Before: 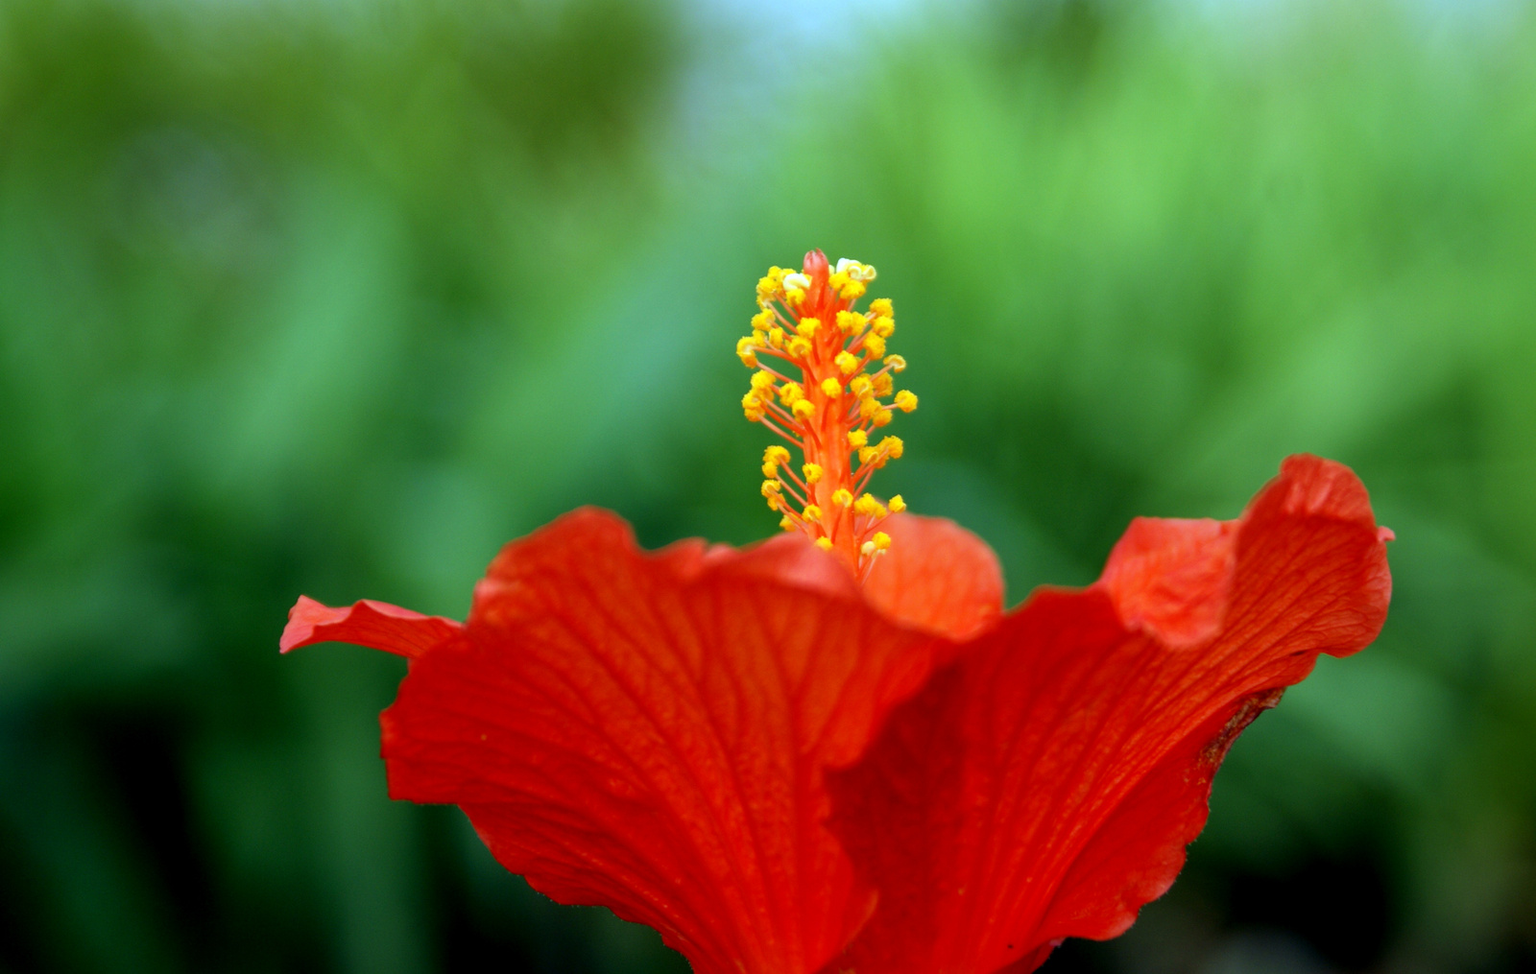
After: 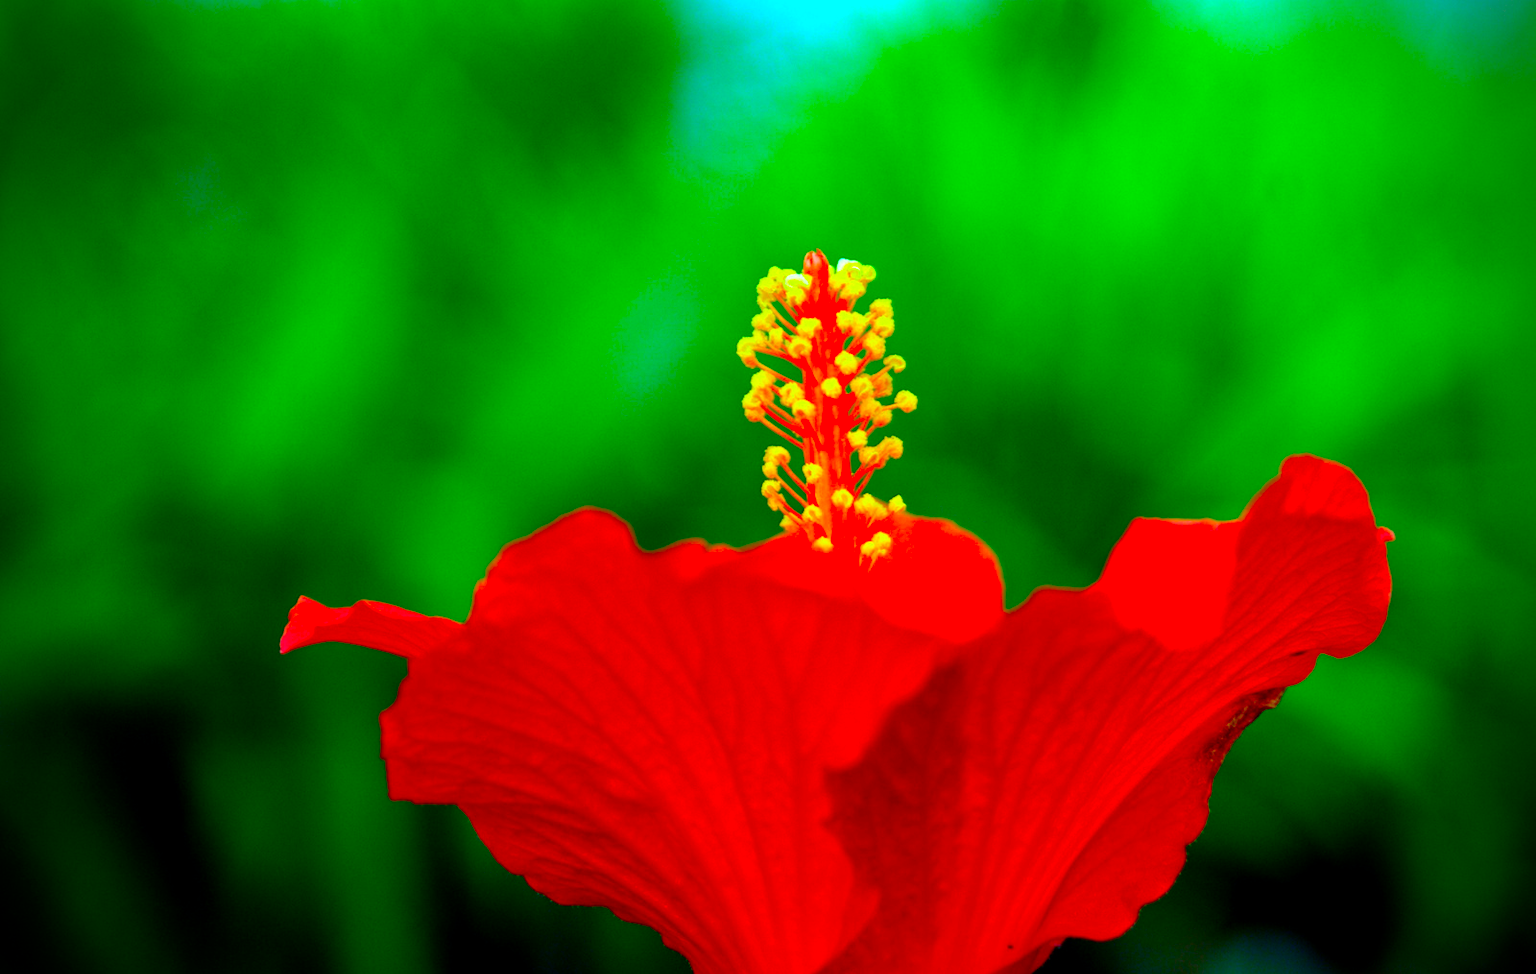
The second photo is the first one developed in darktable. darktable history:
exposure: exposure 0.198 EV, compensate highlight preservation false
vignetting: fall-off start 87.98%, fall-off radius 25.52%, brightness -0.577, saturation -0.252
color correction: highlights a* -11.13, highlights b* 9.81, saturation 1.72
color balance rgb: power › luminance -7.693%, power › chroma 1.11%, power › hue 218.2°, highlights gain › chroma 1.067%, highlights gain › hue 67.34°, perceptual saturation grading › global saturation 30.968%, global vibrance 30.578%
